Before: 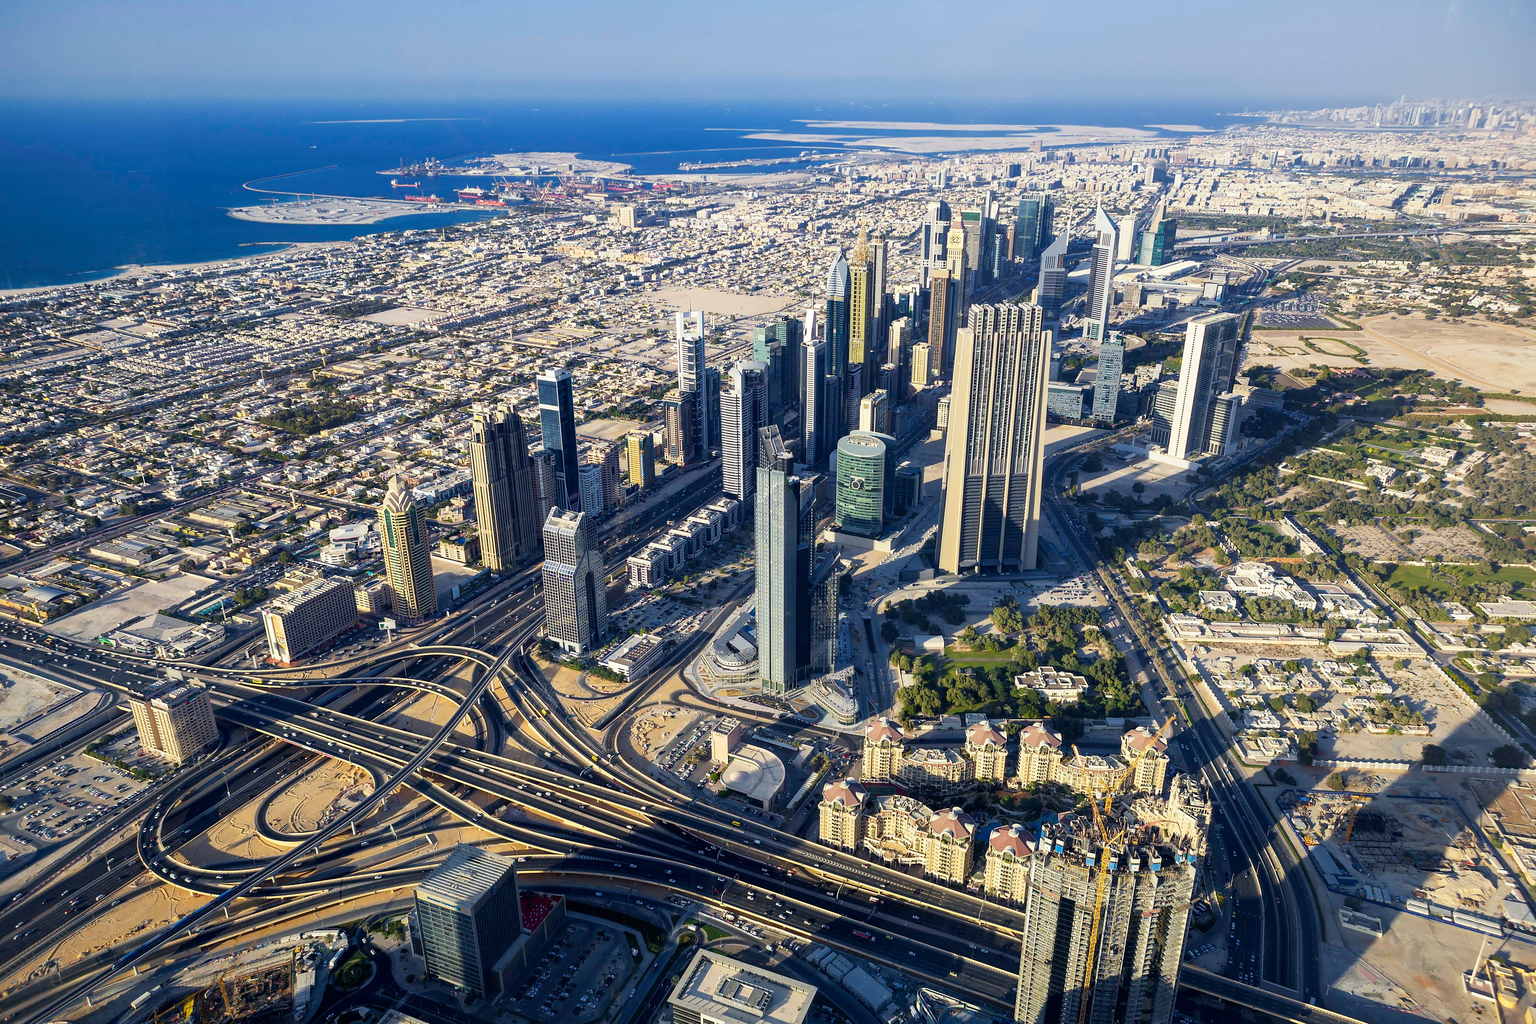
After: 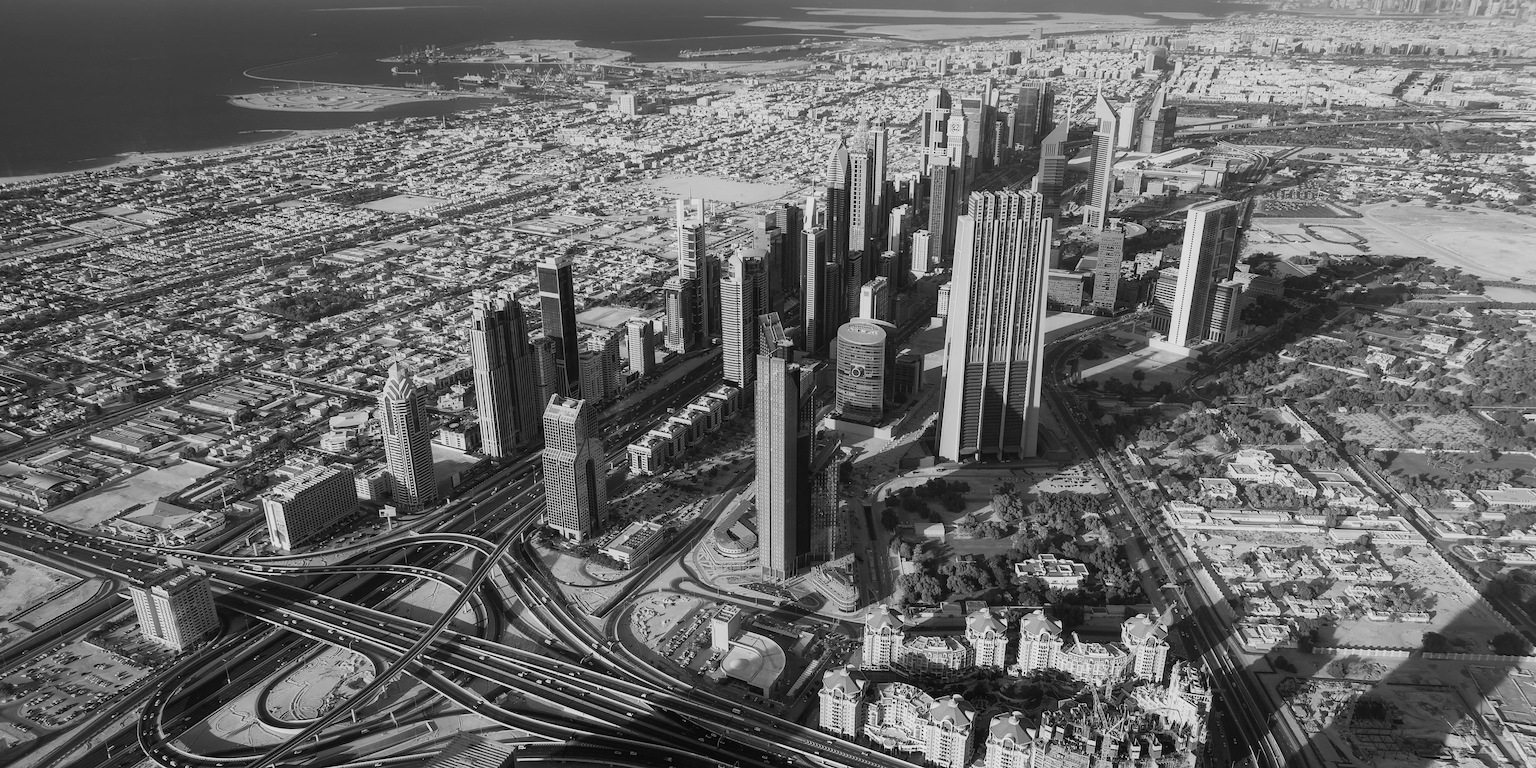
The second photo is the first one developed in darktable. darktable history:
contrast equalizer: octaves 7, y [[0.6 ×6], [0.55 ×6], [0 ×6], [0 ×6], [0 ×6]], mix -0.36
monochrome: a 26.22, b 42.67, size 0.8
crop: top 11.038%, bottom 13.962%
